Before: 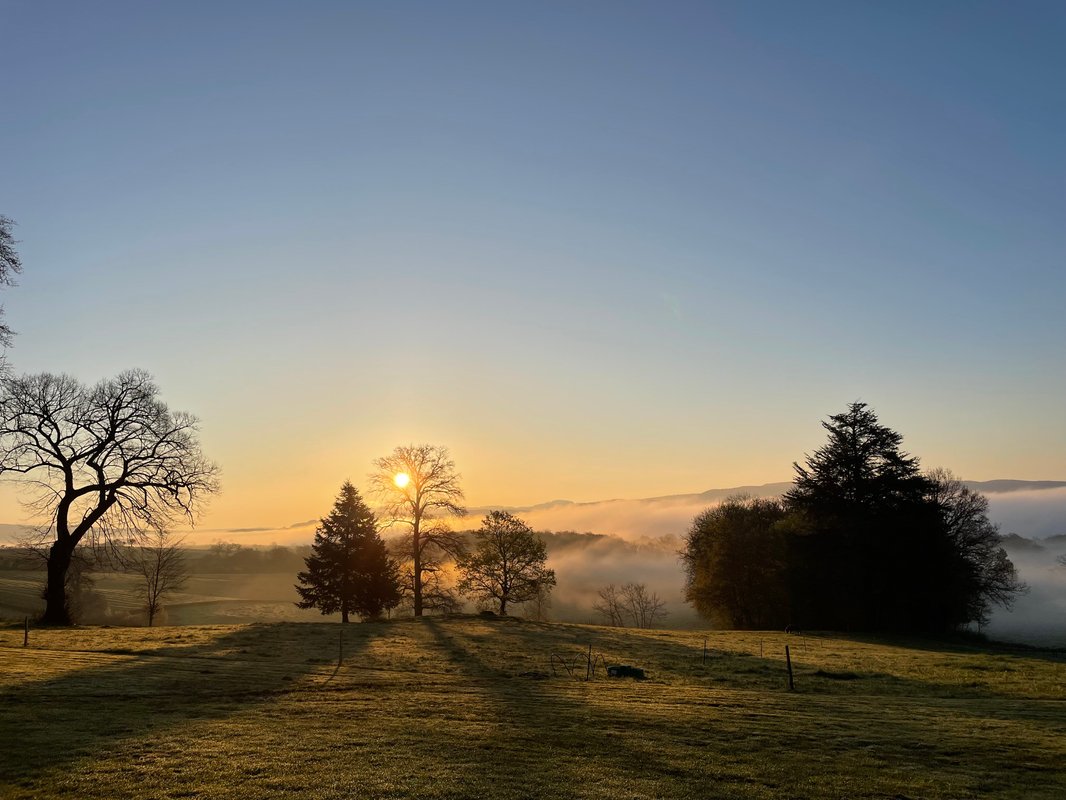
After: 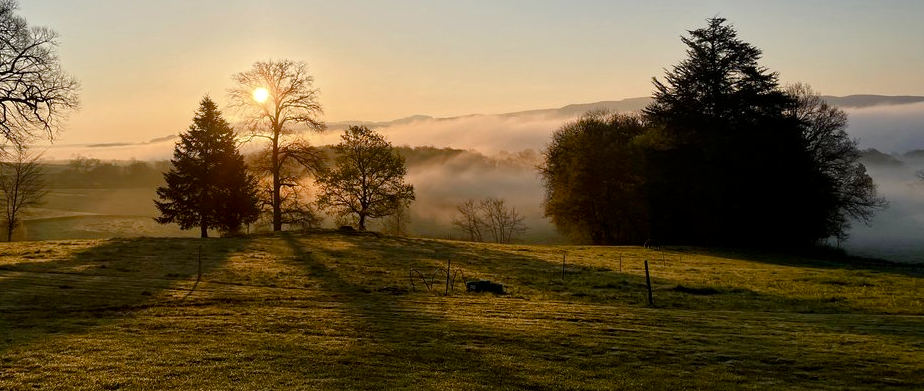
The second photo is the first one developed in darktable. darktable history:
crop and rotate: left 13.306%, top 48.129%, bottom 2.928%
local contrast: mode bilateral grid, contrast 20, coarseness 50, detail 120%, midtone range 0.2
color balance rgb: perceptual saturation grading › global saturation 20%, perceptual saturation grading › highlights -50%, perceptual saturation grading › shadows 30%
tone equalizer: on, module defaults
